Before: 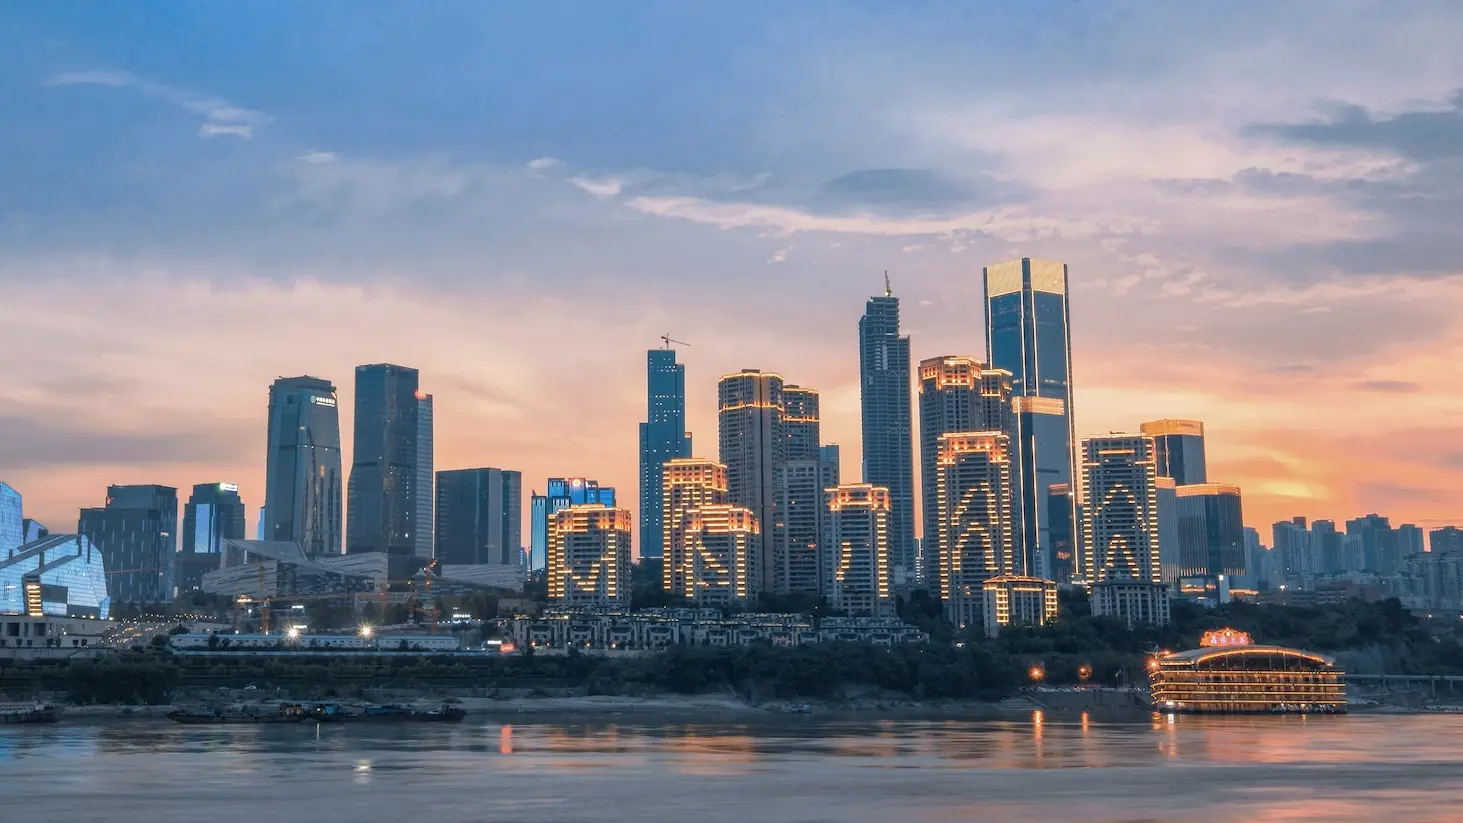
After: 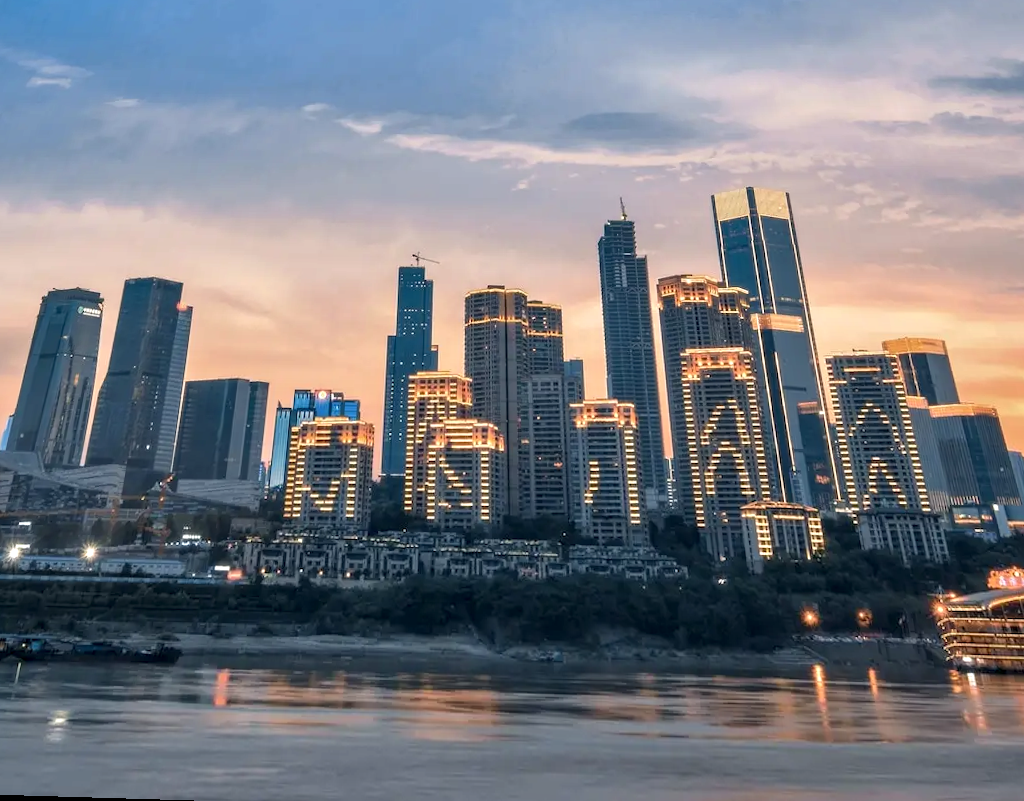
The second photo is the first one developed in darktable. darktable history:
rotate and perspective: rotation 0.72°, lens shift (vertical) -0.352, lens shift (horizontal) -0.051, crop left 0.152, crop right 0.859, crop top 0.019, crop bottom 0.964
color correction: highlights b* 3
crop: left 8.026%, right 7.374%
contrast equalizer: y [[0.546, 0.552, 0.554, 0.554, 0.552, 0.546], [0.5 ×6], [0.5 ×6], [0 ×6], [0 ×6]]
